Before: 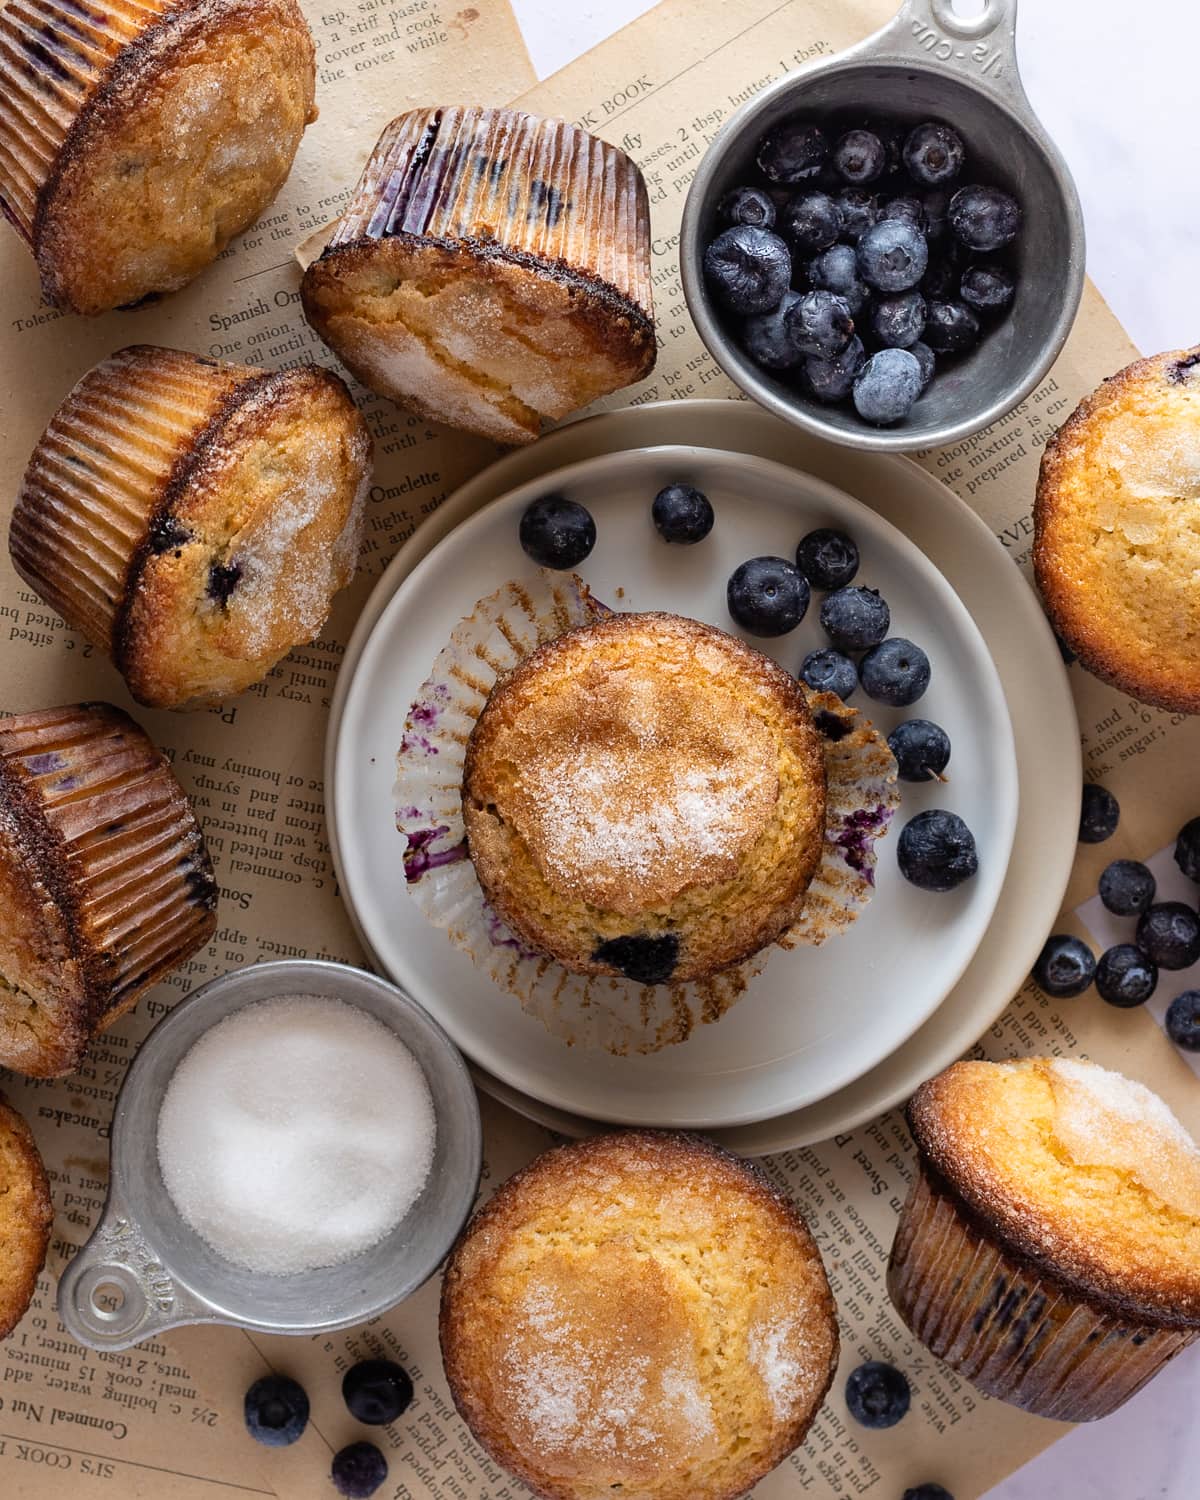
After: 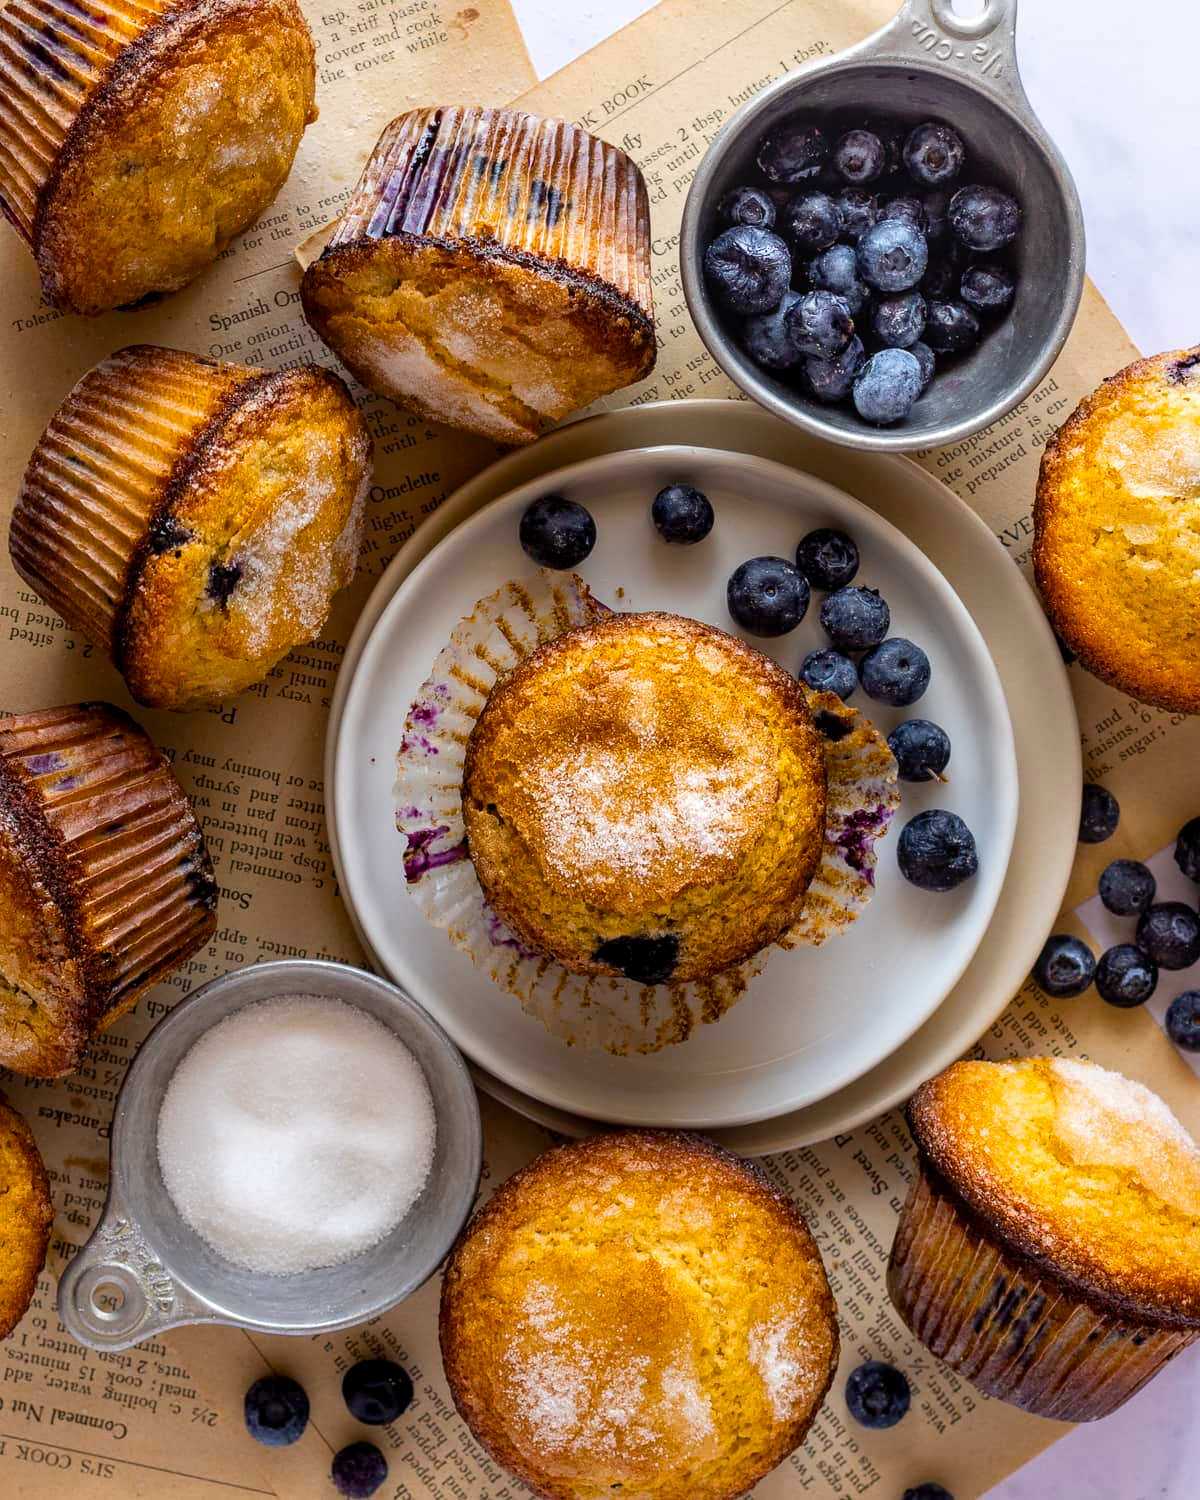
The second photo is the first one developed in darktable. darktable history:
exposure: compensate highlight preservation false
color balance rgb: linear chroma grading › global chroma 15%, perceptual saturation grading › global saturation 30%
local contrast: on, module defaults
